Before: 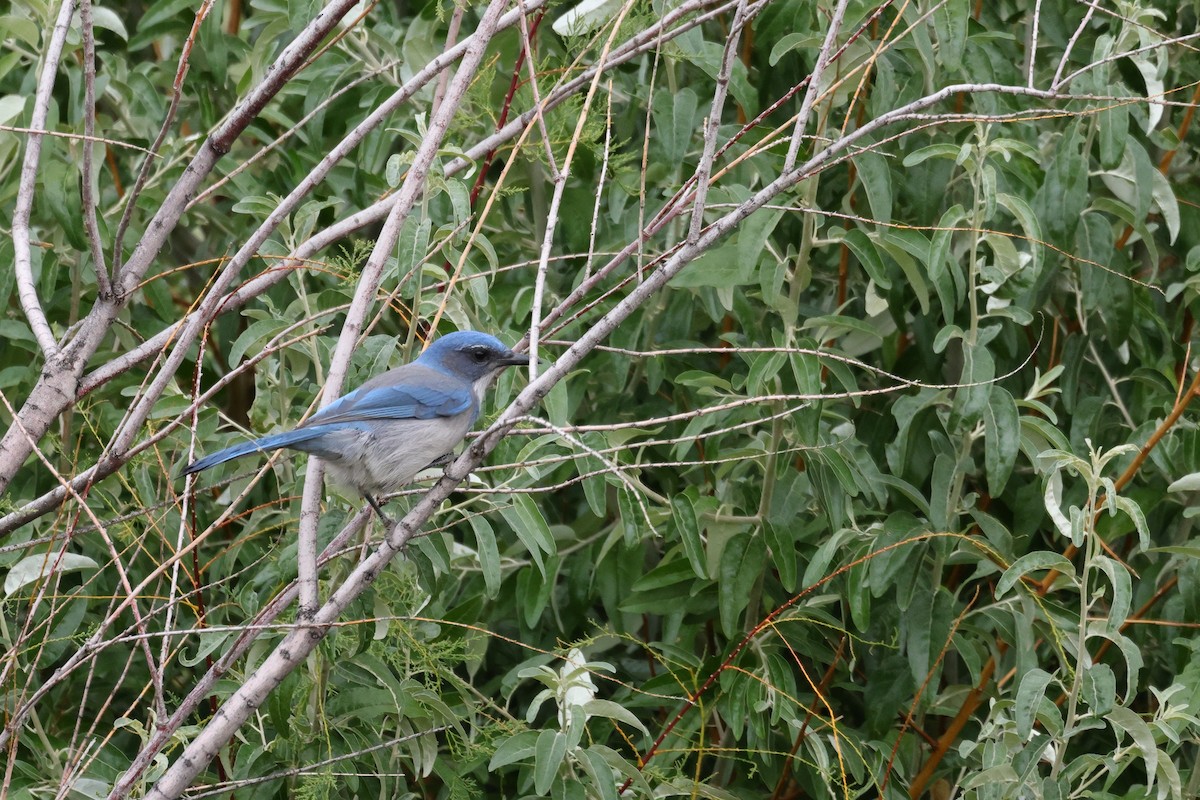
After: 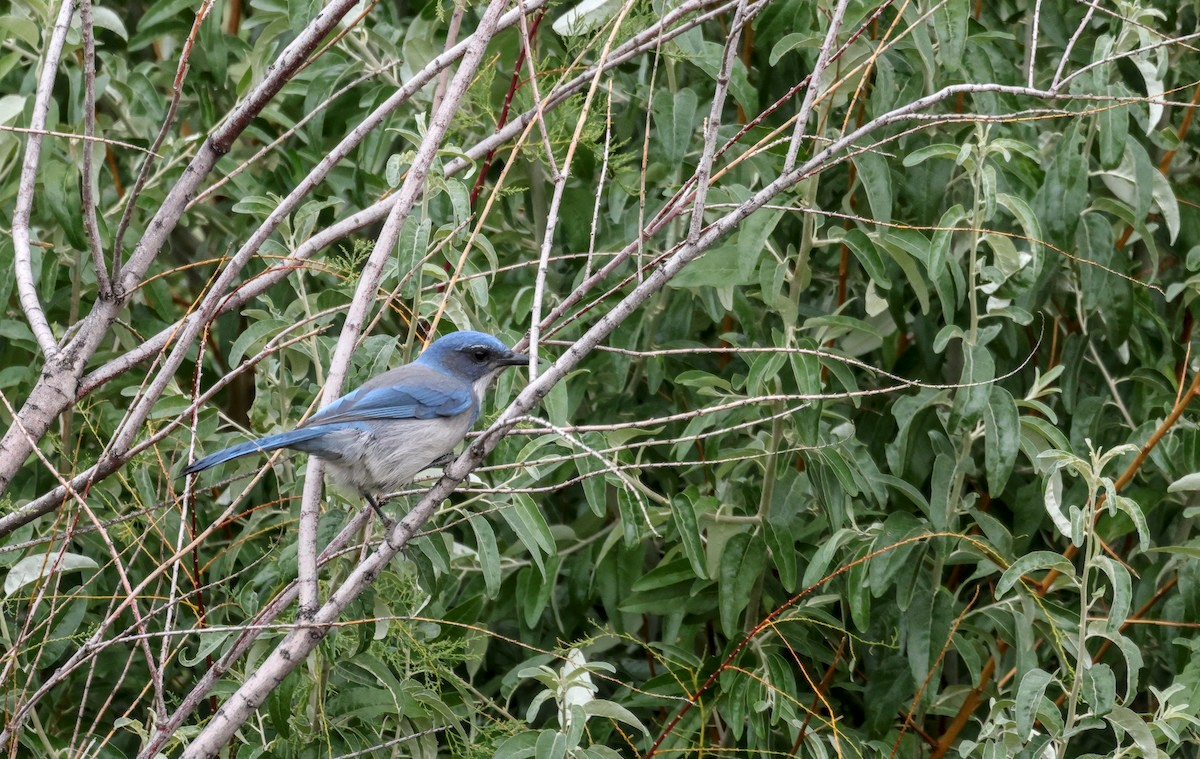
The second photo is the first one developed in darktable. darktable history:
crop and rotate: top 0%, bottom 5.097%
local contrast: highlights 55%, shadows 52%, detail 130%, midtone range 0.452
